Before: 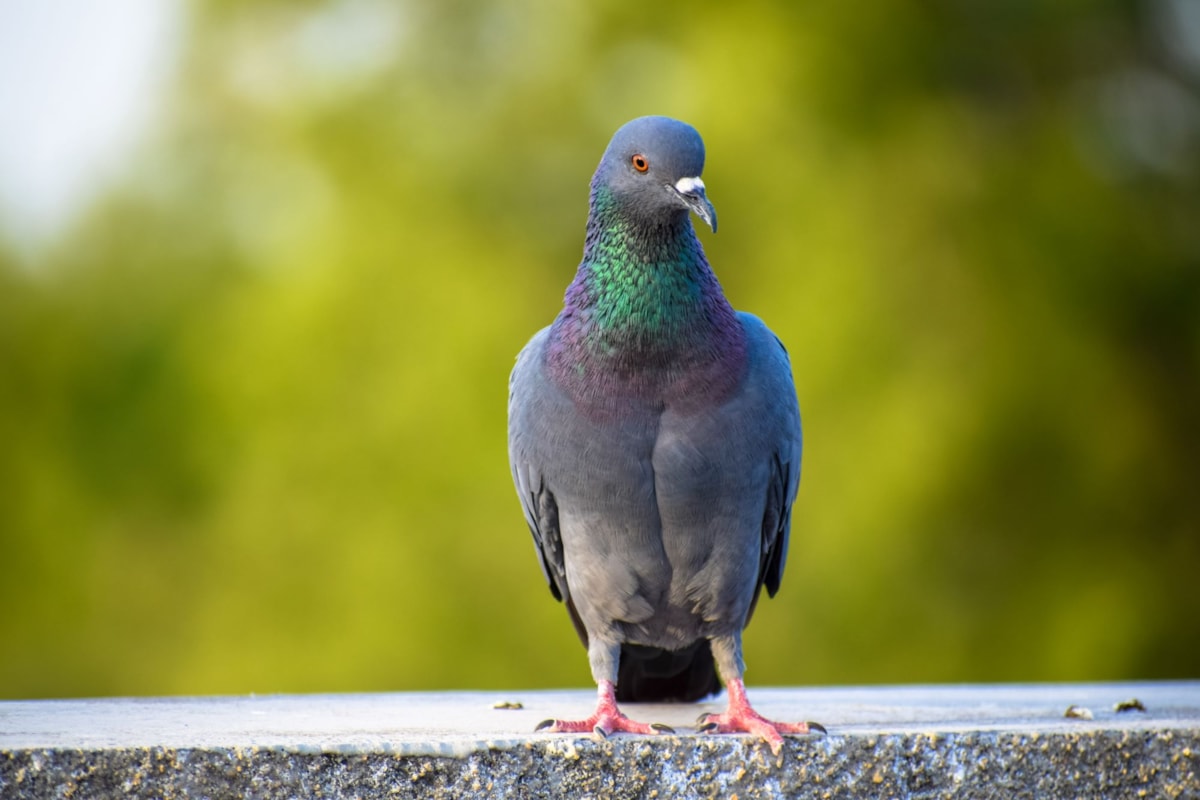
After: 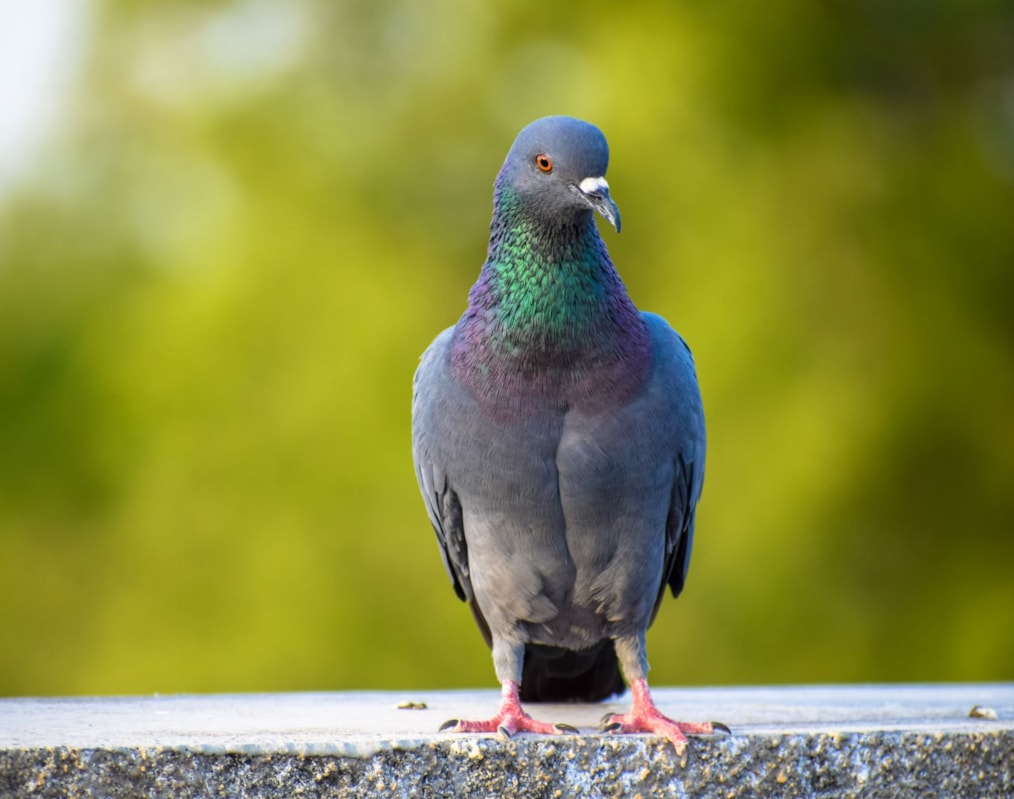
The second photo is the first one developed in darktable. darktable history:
crop: left 8.076%, right 7.422%
